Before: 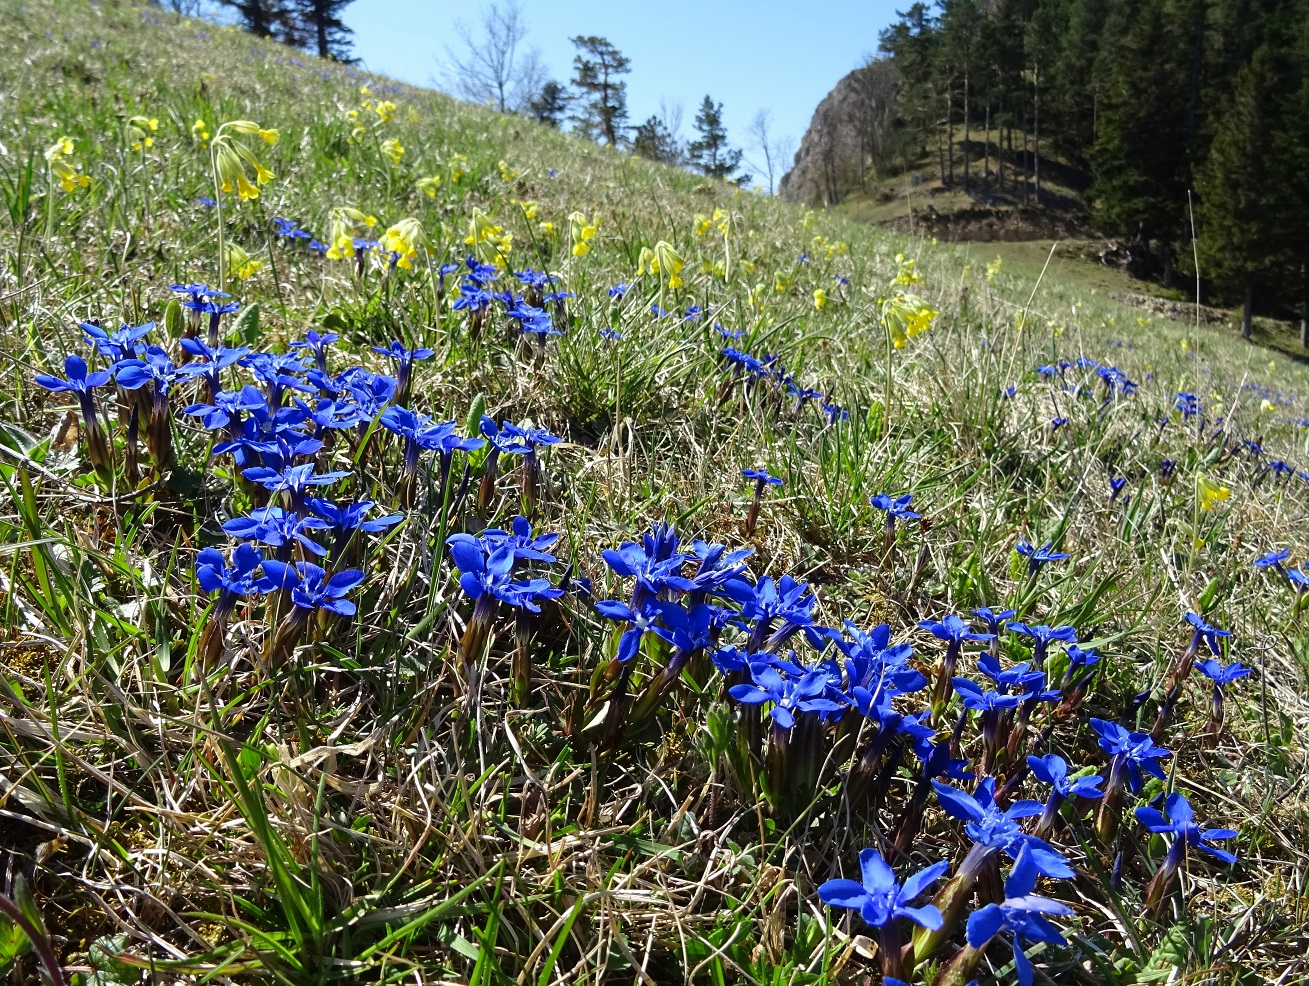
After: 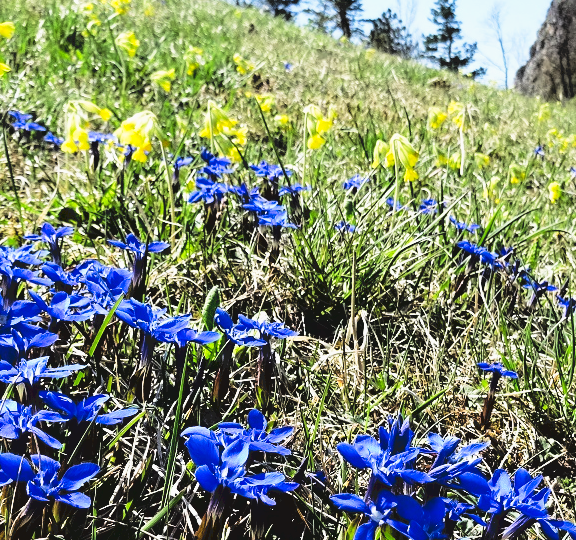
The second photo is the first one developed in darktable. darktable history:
tone curve: curves: ch0 [(0, 0) (0.003, 0.116) (0.011, 0.116) (0.025, 0.113) (0.044, 0.114) (0.069, 0.118) (0.1, 0.137) (0.136, 0.171) (0.177, 0.213) (0.224, 0.259) (0.277, 0.316) (0.335, 0.381) (0.399, 0.458) (0.468, 0.548) (0.543, 0.654) (0.623, 0.775) (0.709, 0.895) (0.801, 0.972) (0.898, 0.991) (1, 1)], preserve colors none
filmic rgb: black relative exposure -3.21 EV, white relative exposure 7.02 EV, hardness 1.46, contrast 1.35
crop: left 20.248%, top 10.86%, right 35.675%, bottom 34.321%
